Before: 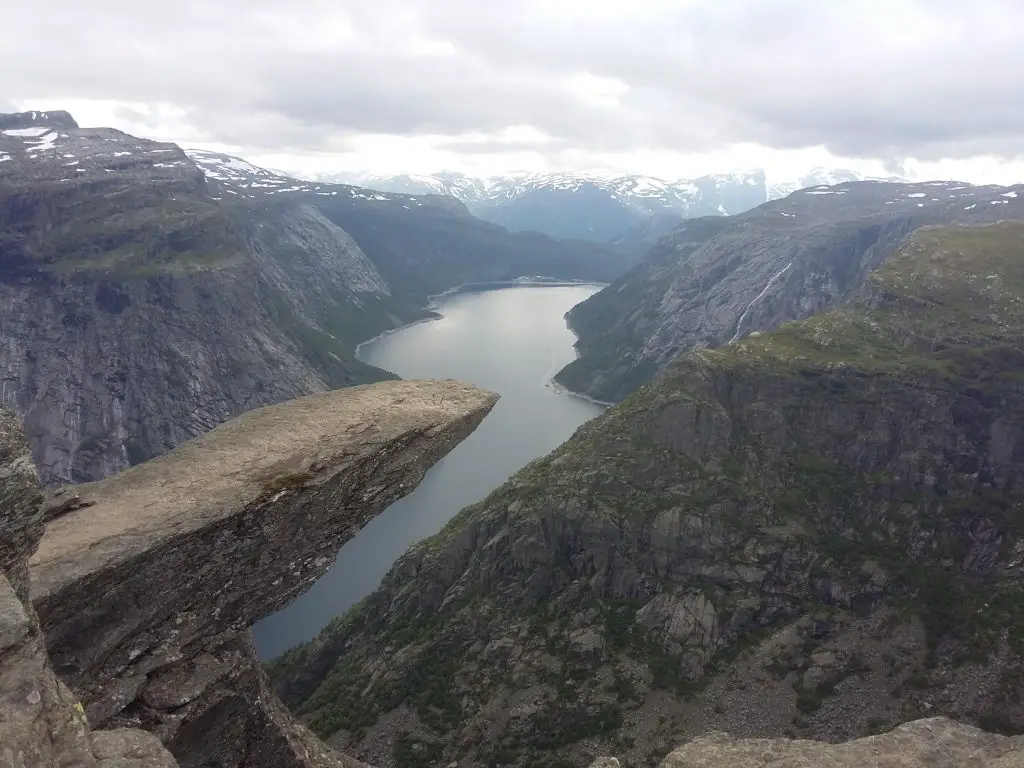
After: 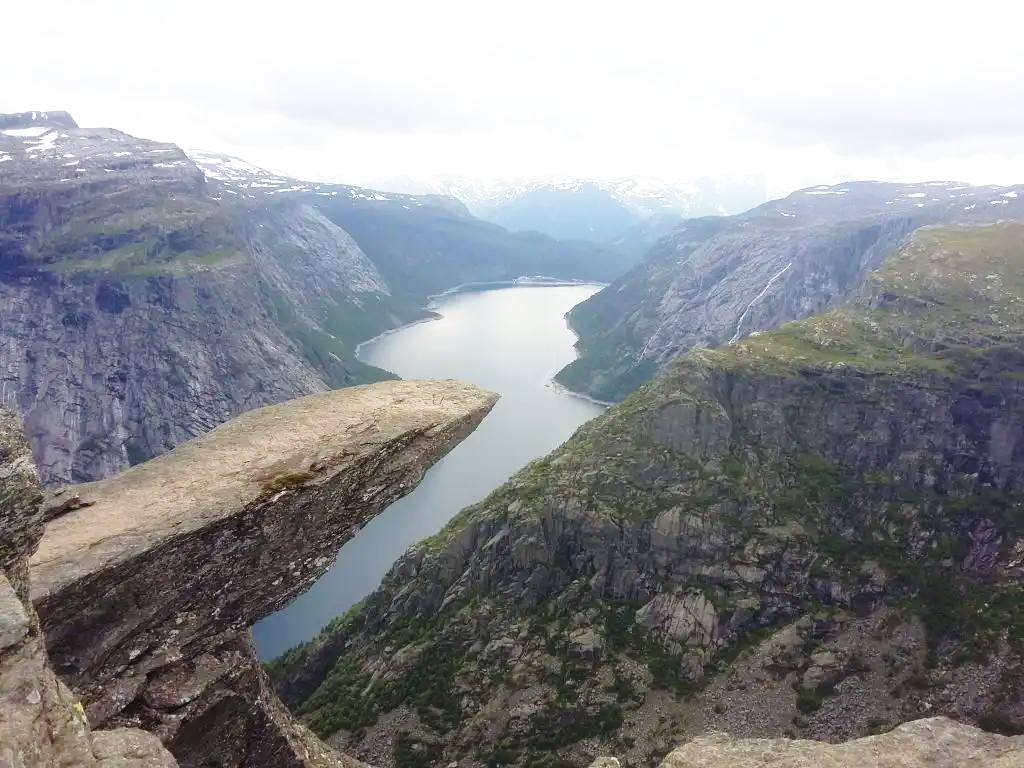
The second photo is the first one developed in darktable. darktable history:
base curve: curves: ch0 [(0, 0) (0.028, 0.03) (0.121, 0.232) (0.46, 0.748) (0.859, 0.968) (1, 1)], preserve colors none
levels: levels [0, 0.492, 0.984]
velvia: strength 15%
